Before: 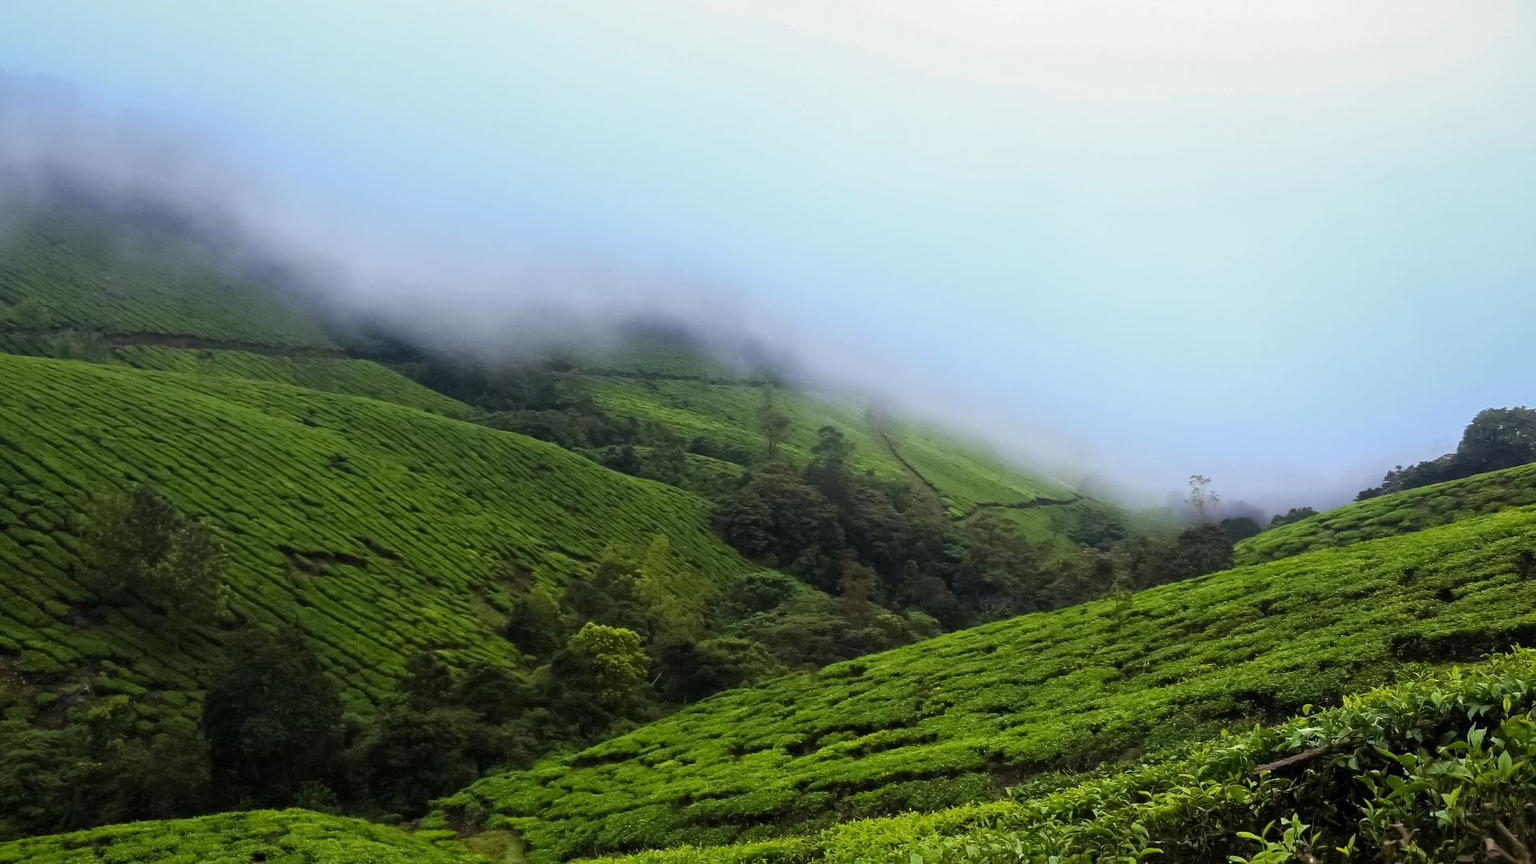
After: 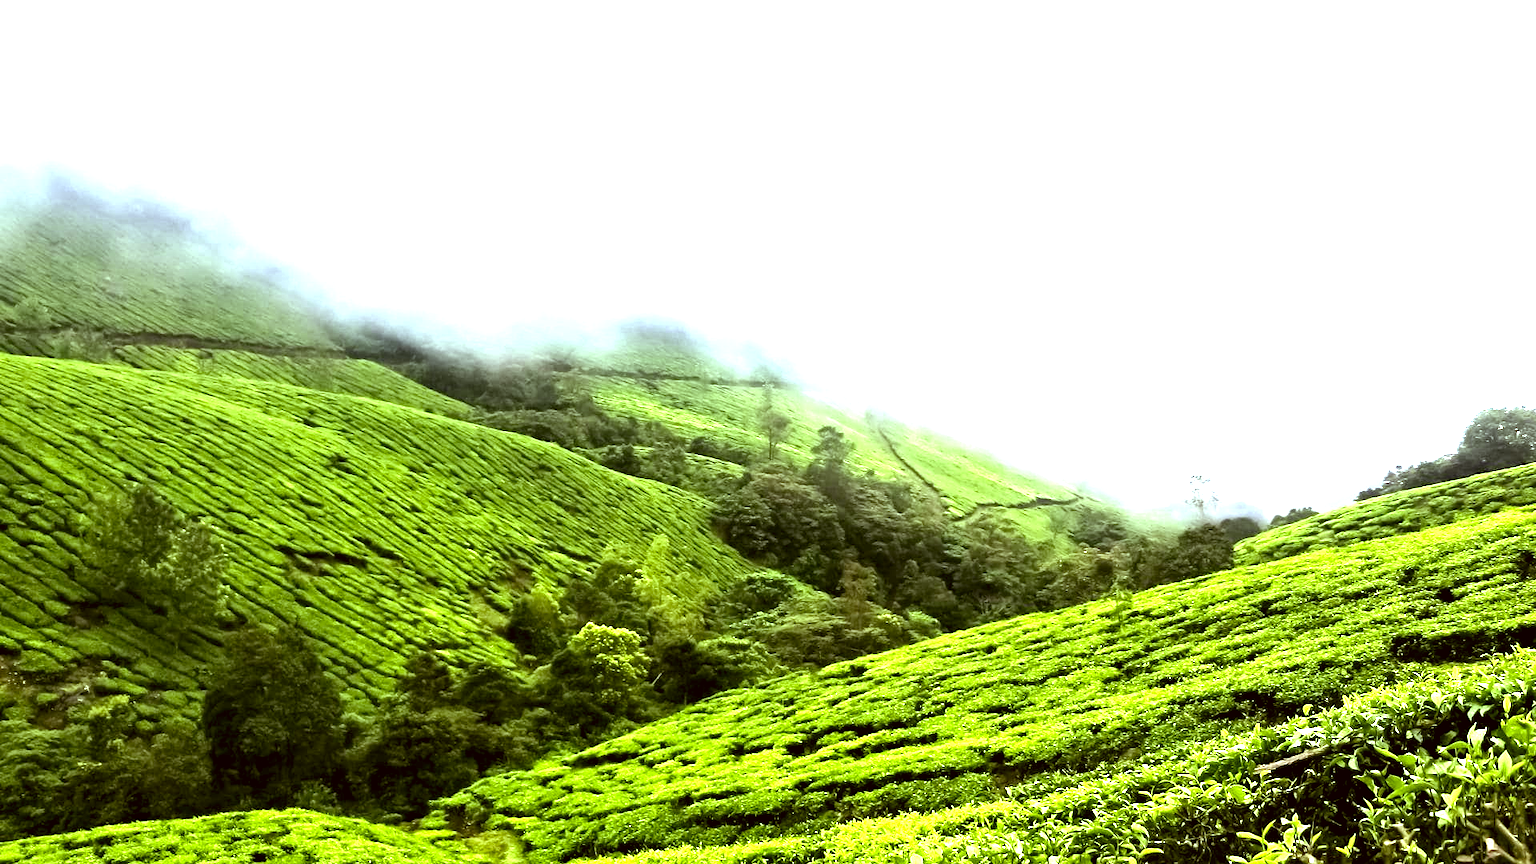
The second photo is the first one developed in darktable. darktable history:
color balance: mode lift, gamma, gain (sRGB), lift [0.997, 0.979, 1.021, 1.011], gamma [1, 1.084, 0.916, 0.998], gain [1, 0.87, 1.13, 1.101], contrast 4.55%, contrast fulcrum 38.24%, output saturation 104.09%
exposure: black level correction 0, exposure 1.9 EV, compensate highlight preservation false
contrast equalizer: y [[0.601, 0.6, 0.598, 0.598, 0.6, 0.601], [0.5 ×6], [0.5 ×6], [0 ×6], [0 ×6]]
color correction: highlights a* 8.98, highlights b* 15.09, shadows a* -0.49, shadows b* 26.52
